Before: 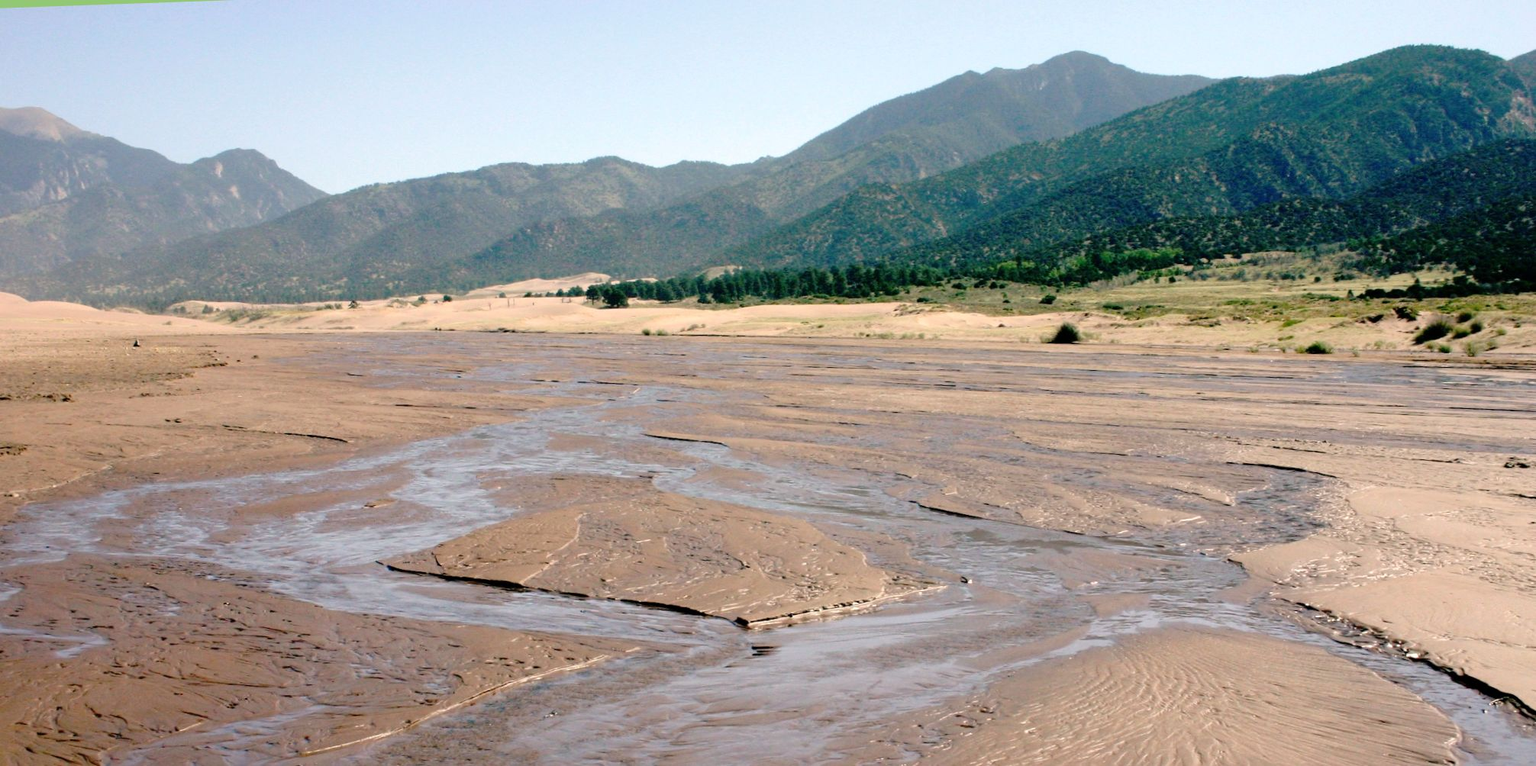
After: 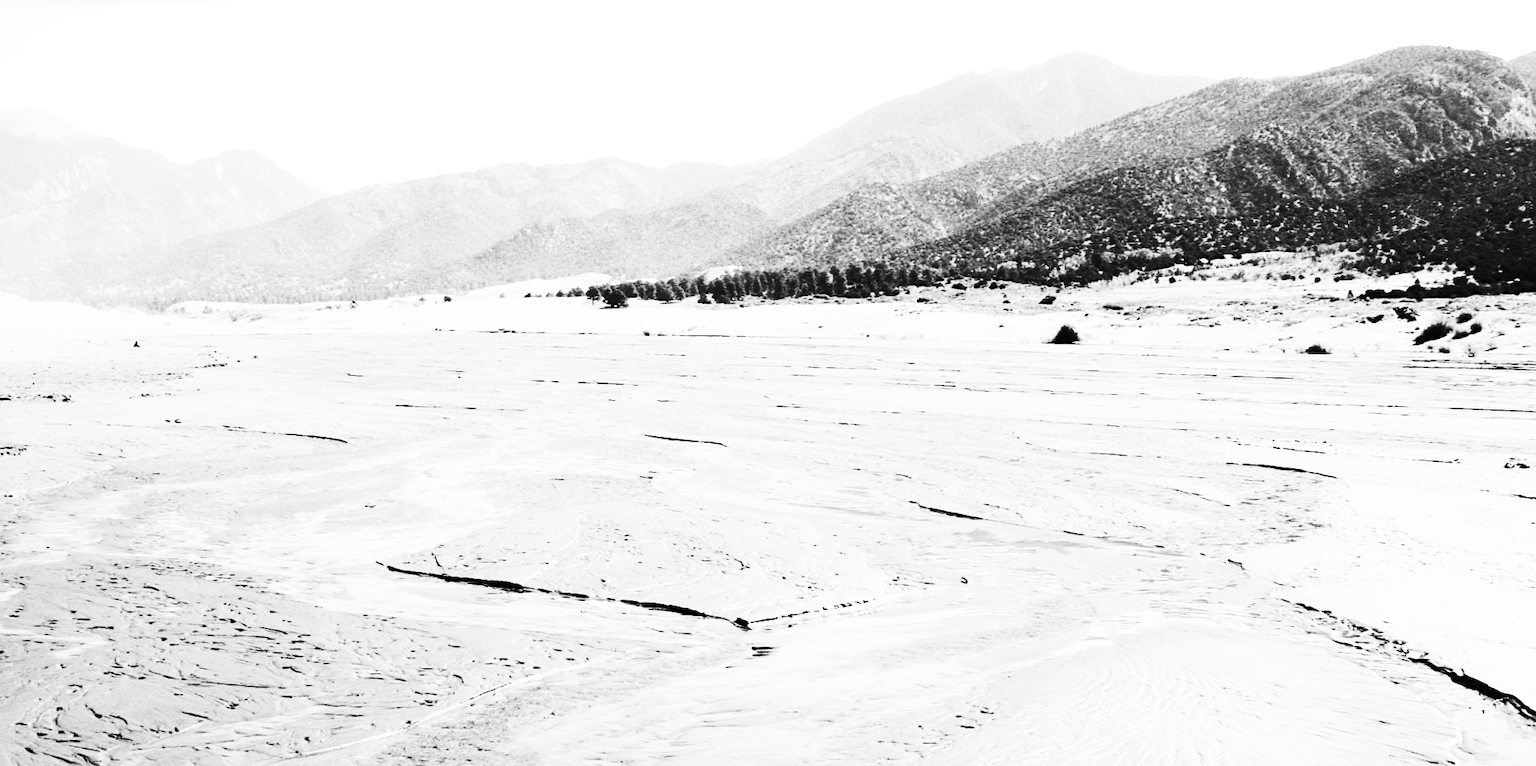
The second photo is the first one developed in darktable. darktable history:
base curve: curves: ch0 [(0, 0) (0.028, 0.03) (0.121, 0.232) (0.46, 0.748) (0.859, 0.968) (1, 1)]
color zones: curves: ch0 [(0, 0.352) (0.143, 0.407) (0.286, 0.386) (0.429, 0.431) (0.571, 0.829) (0.714, 0.853) (0.857, 0.833) (1, 0.352)]; ch1 [(0, 0.604) (0.072, 0.726) (0.096, 0.608) (0.205, 0.007) (0.571, -0.006) (0.839, -0.013) (0.857, -0.012) (1, 0.604)]
sharpen: amount 0.213
contrast brightness saturation: contrast 0.528, brightness 0.451, saturation -0.987
